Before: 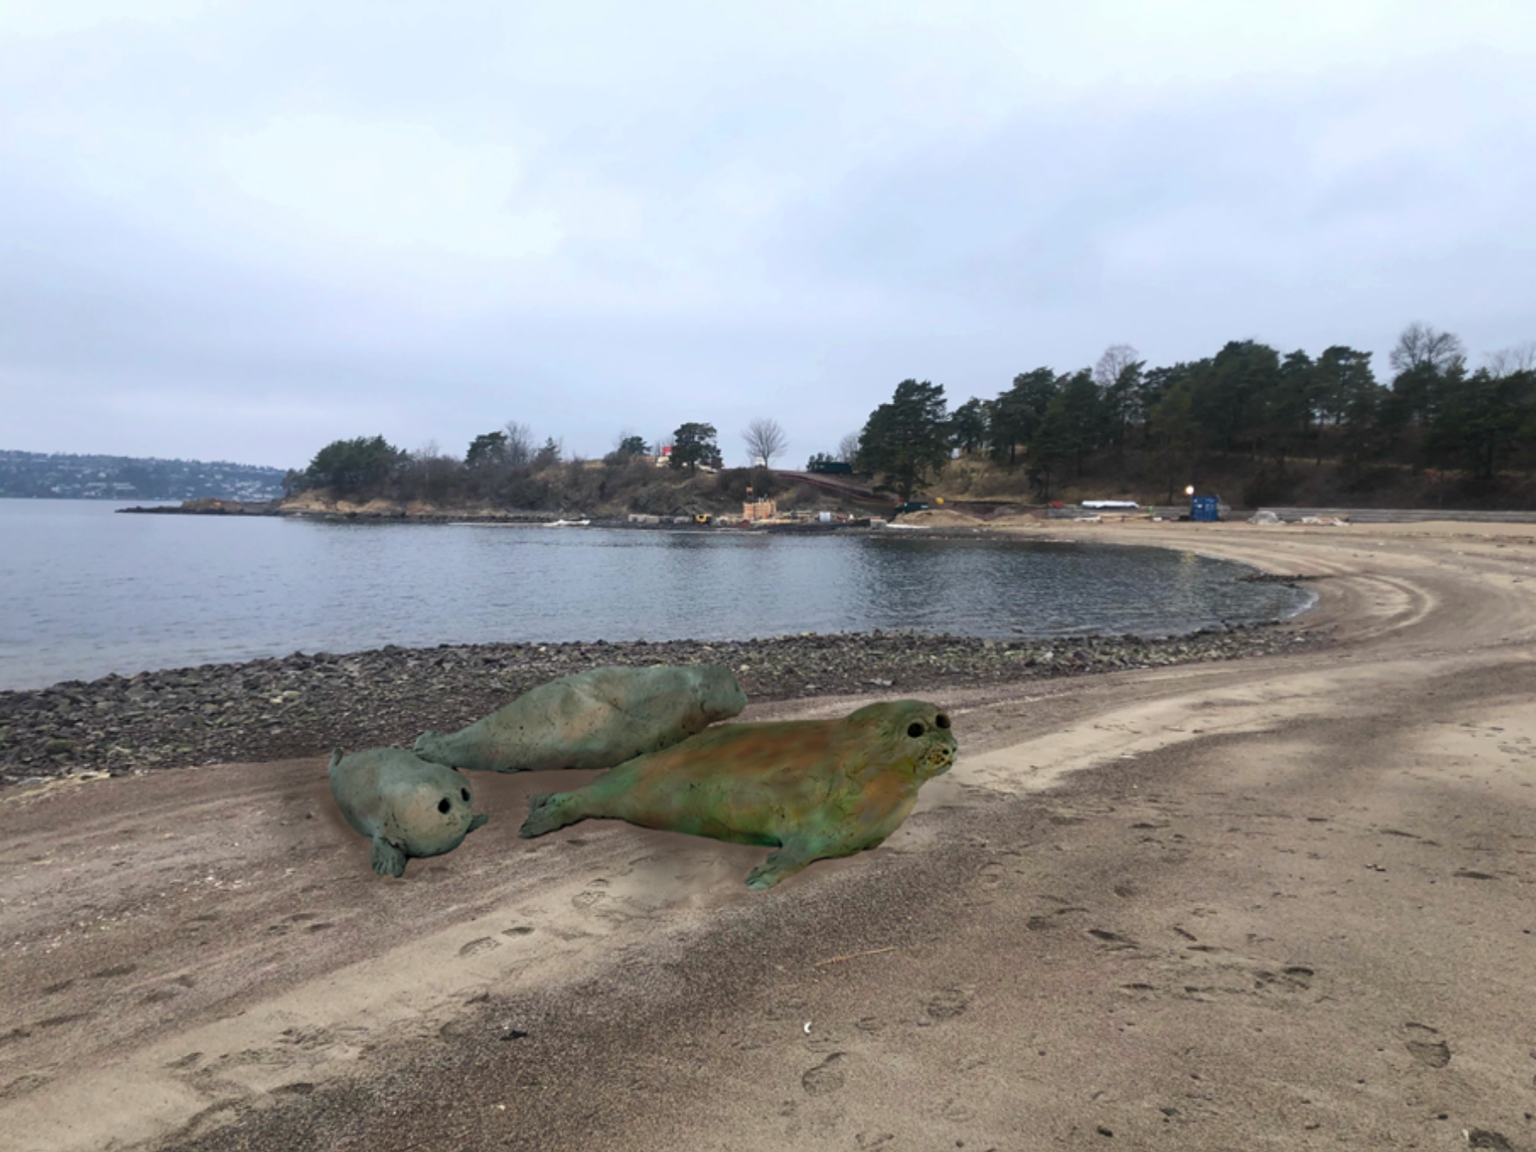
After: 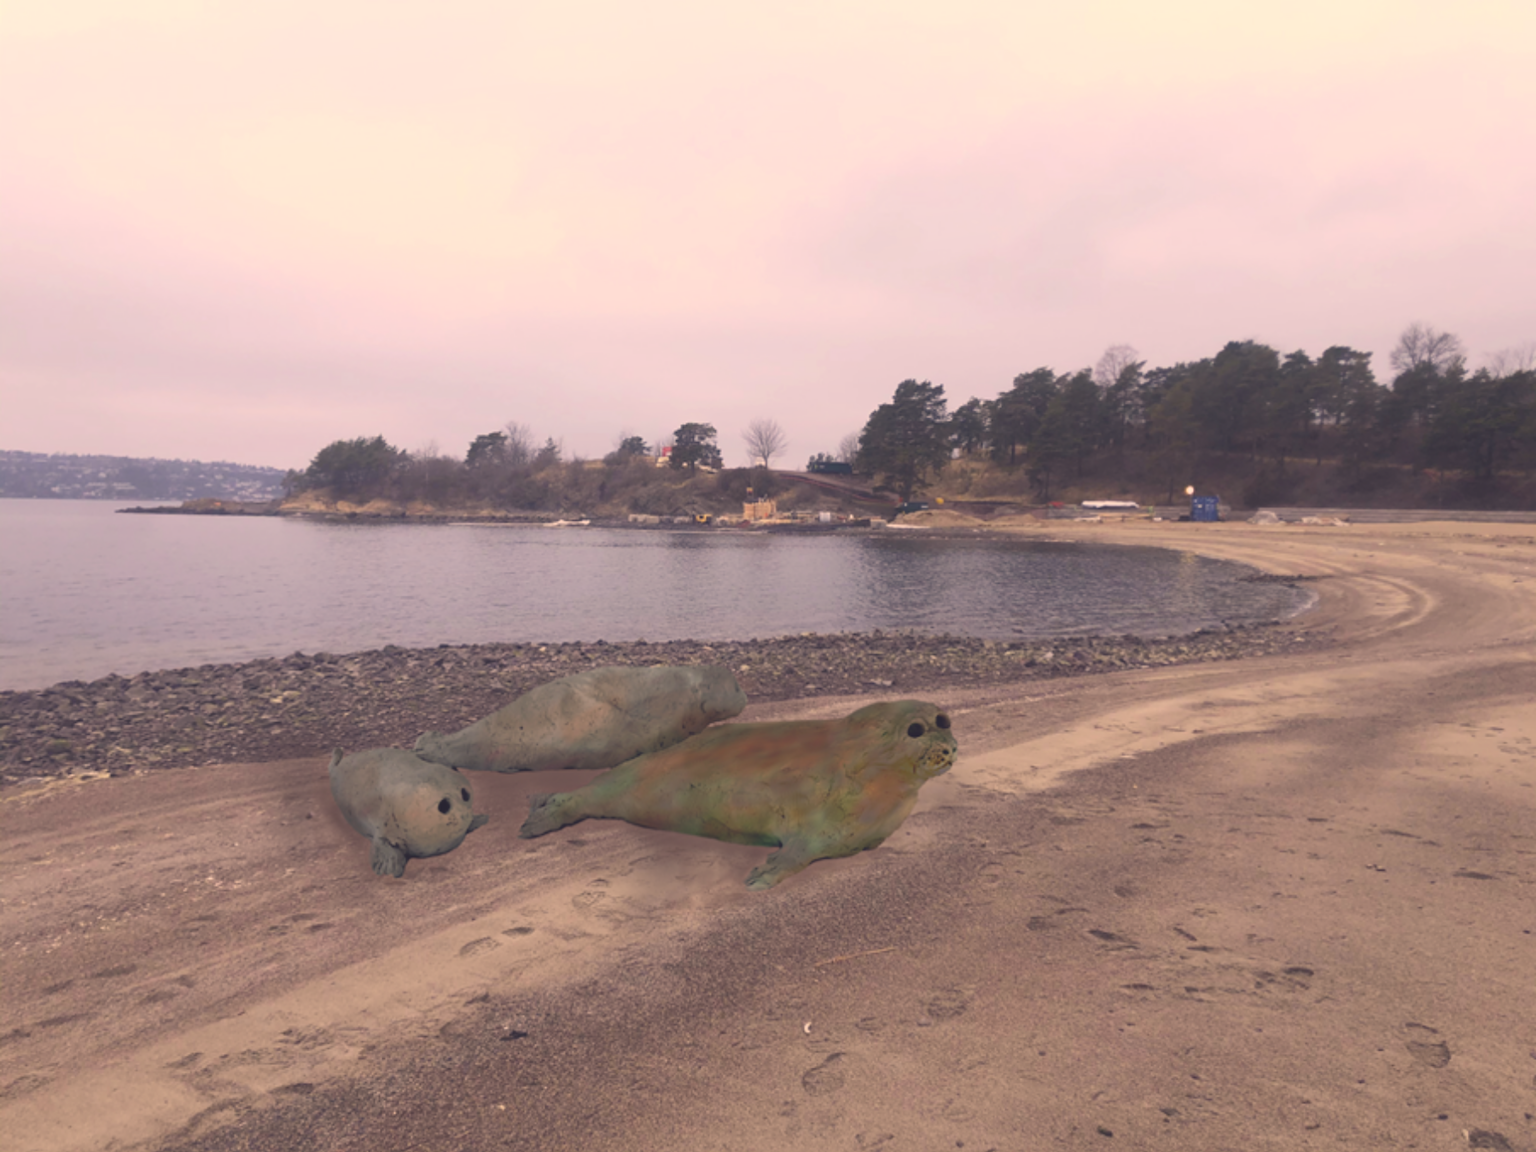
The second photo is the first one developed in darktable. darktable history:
exposure: black level correction -0.001, exposure 0.08 EV, compensate highlight preservation false
local contrast: detail 69%
color correction: highlights a* 20.02, highlights b* 27.11, shadows a* 3.48, shadows b* -17.17, saturation 0.747
